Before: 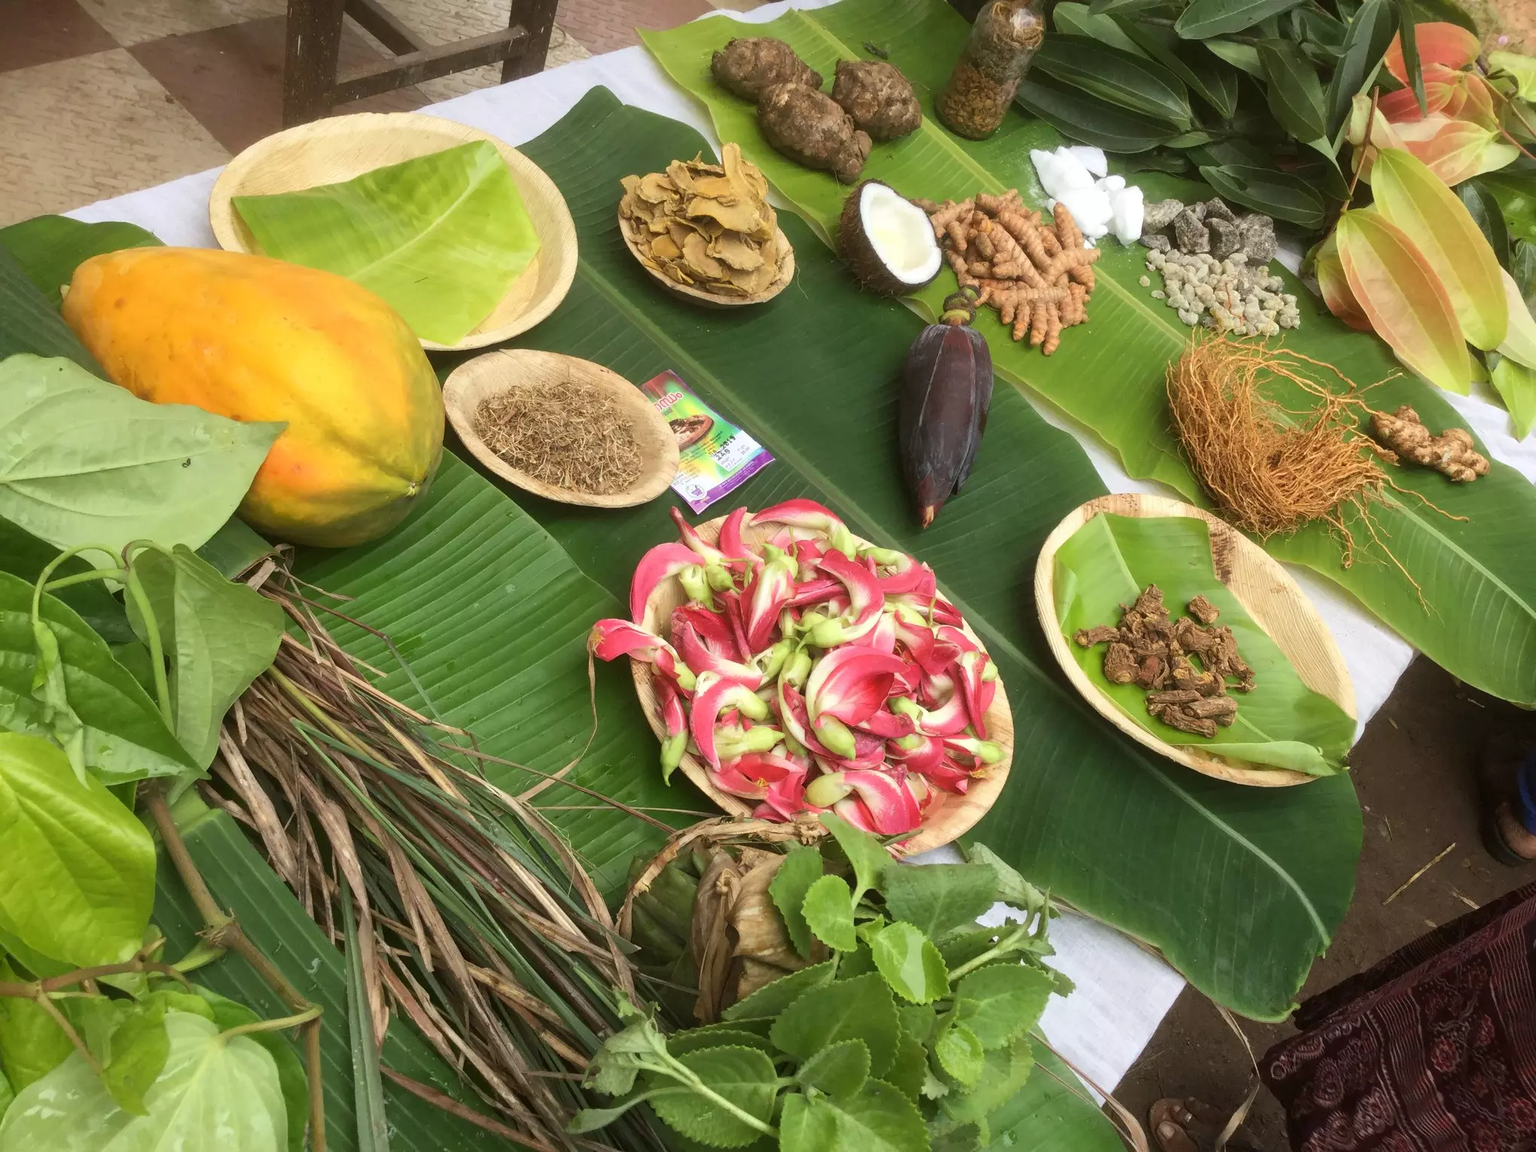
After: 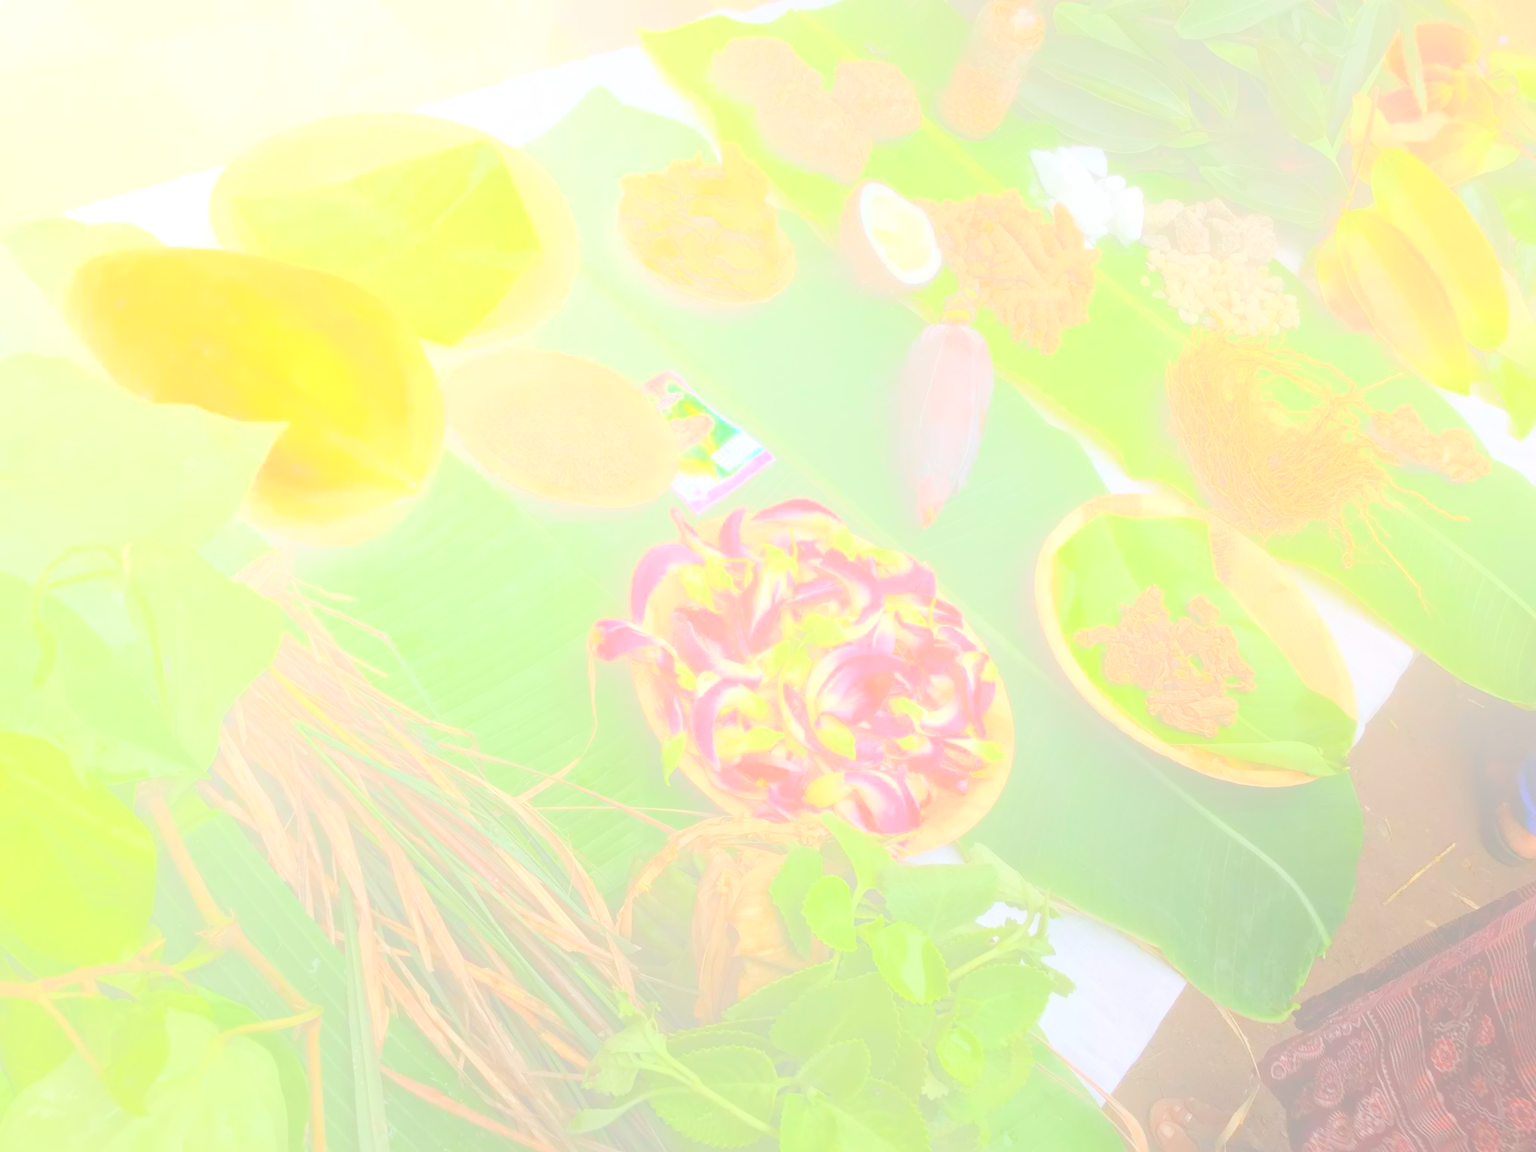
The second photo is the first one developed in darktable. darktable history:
shadows and highlights: shadows 40, highlights -60
bloom: size 85%, threshold 5%, strength 85%
